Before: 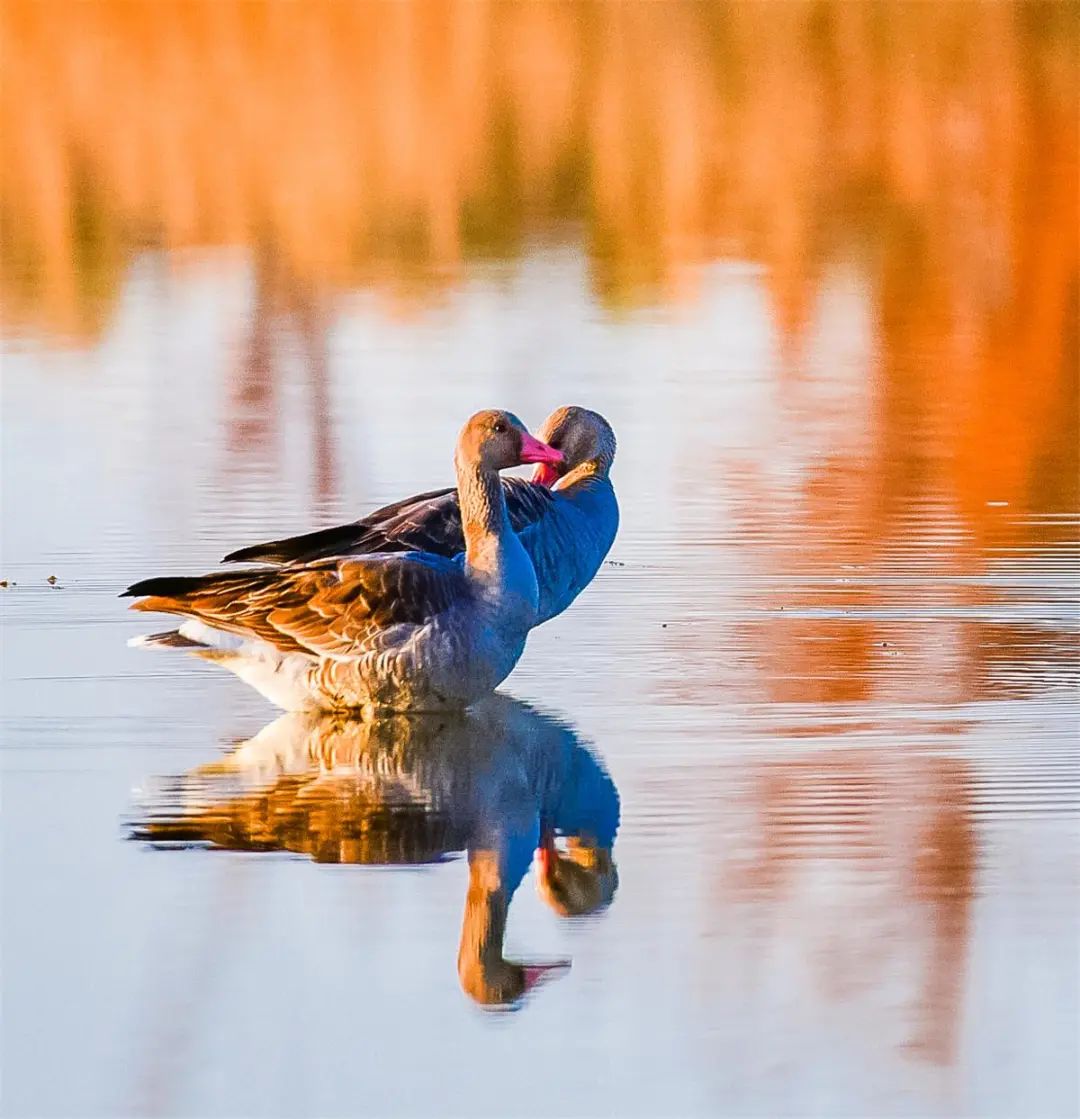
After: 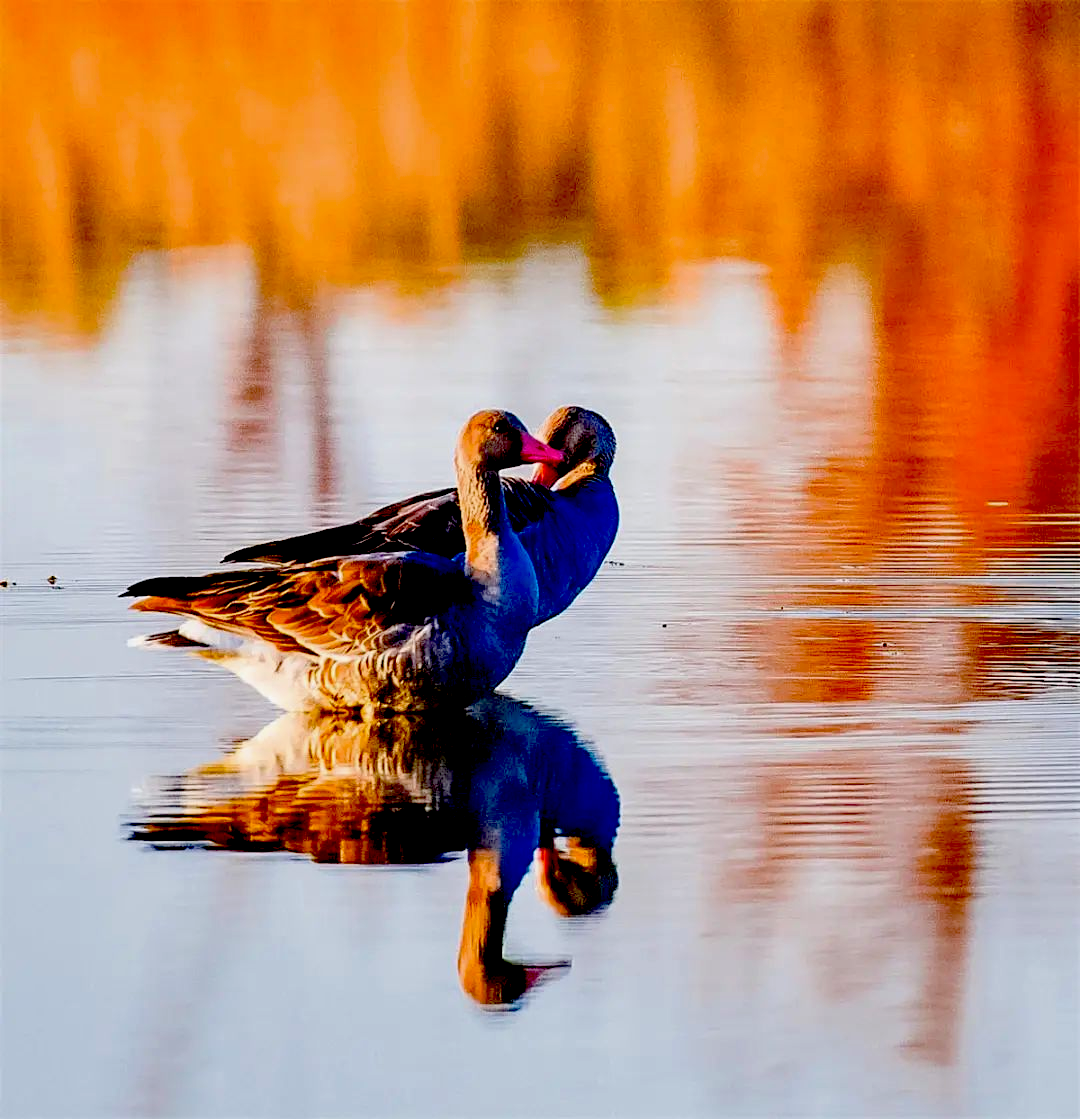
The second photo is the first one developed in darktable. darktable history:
exposure: black level correction 0.098, exposure -0.085 EV, compensate highlight preservation false
